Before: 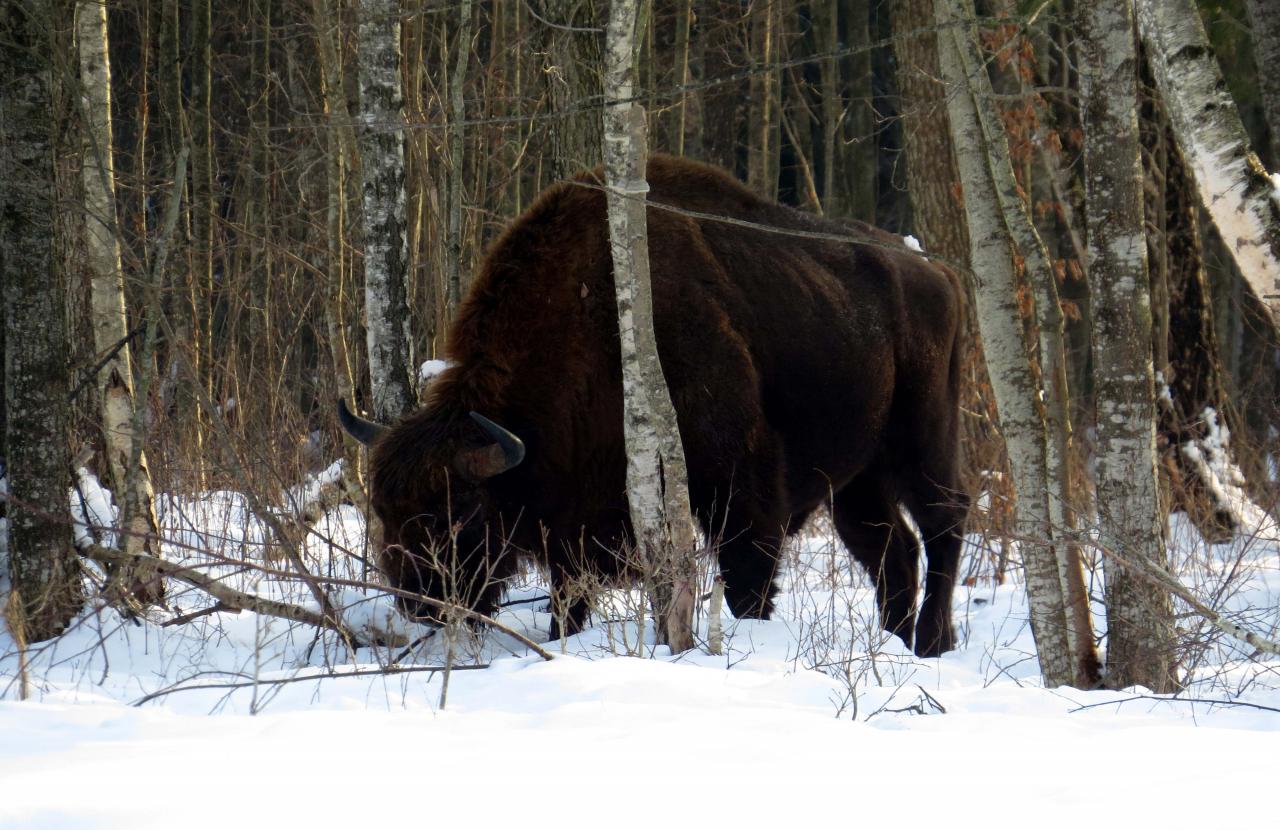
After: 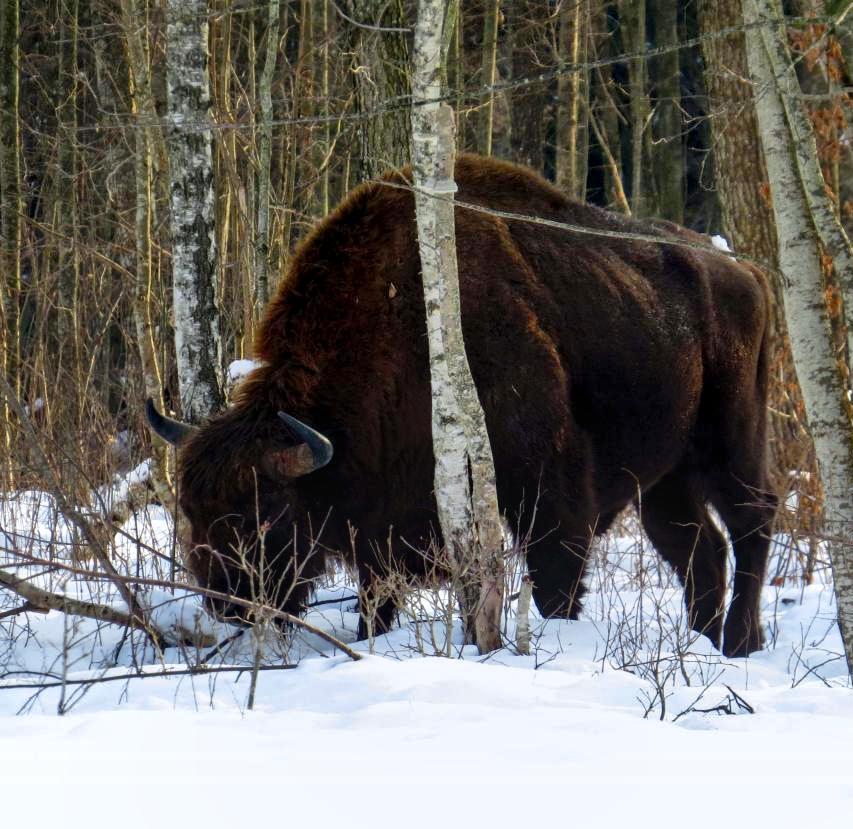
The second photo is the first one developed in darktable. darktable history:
crop and rotate: left 15.055%, right 18.278%
white balance: red 0.98, blue 1.034
color balance rgb: perceptual saturation grading › global saturation 20%, perceptual saturation grading › highlights -25%, perceptual saturation grading › shadows 25%
shadows and highlights: low approximation 0.01, soften with gaussian
local contrast: on, module defaults
